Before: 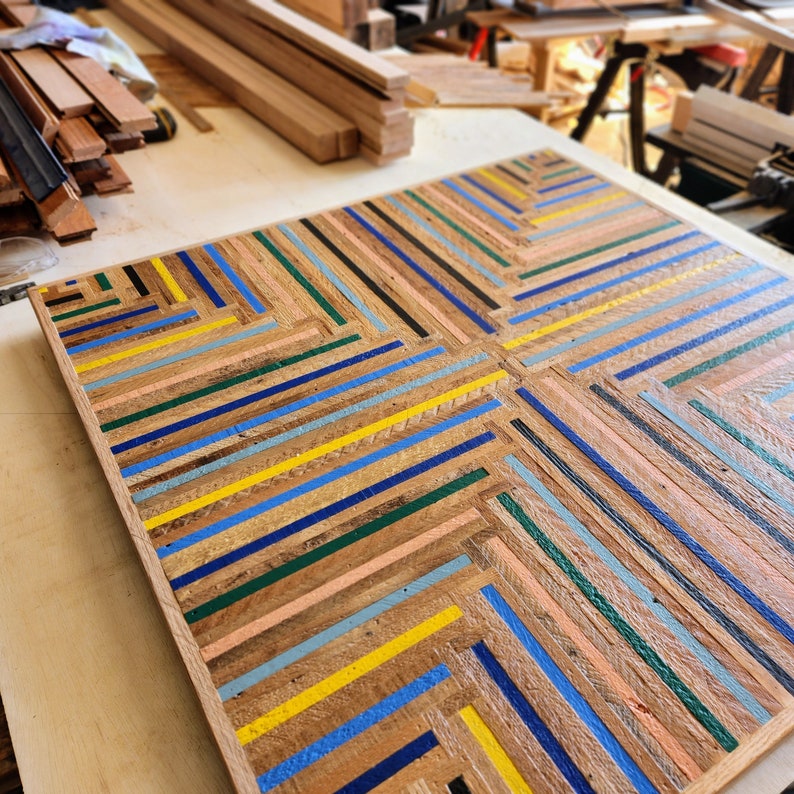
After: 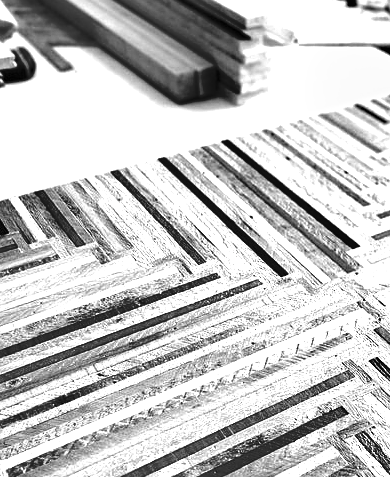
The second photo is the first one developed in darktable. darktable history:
shadows and highlights: white point adjustment 0.055, soften with gaussian
color calibration: output gray [0.21, 0.42, 0.37, 0], illuminant same as pipeline (D50), adaptation none (bypass), x 0.332, y 0.334, temperature 5016.16 K
base curve: preserve colors none
crop: left 17.831%, top 7.748%, right 32.931%, bottom 32.121%
exposure: black level correction 0, exposure 1.688 EV, compensate highlight preservation false
local contrast: mode bilateral grid, contrast 19, coarseness 51, detail 120%, midtone range 0.2
sharpen: radius 1.283, amount 0.302, threshold 0.189
